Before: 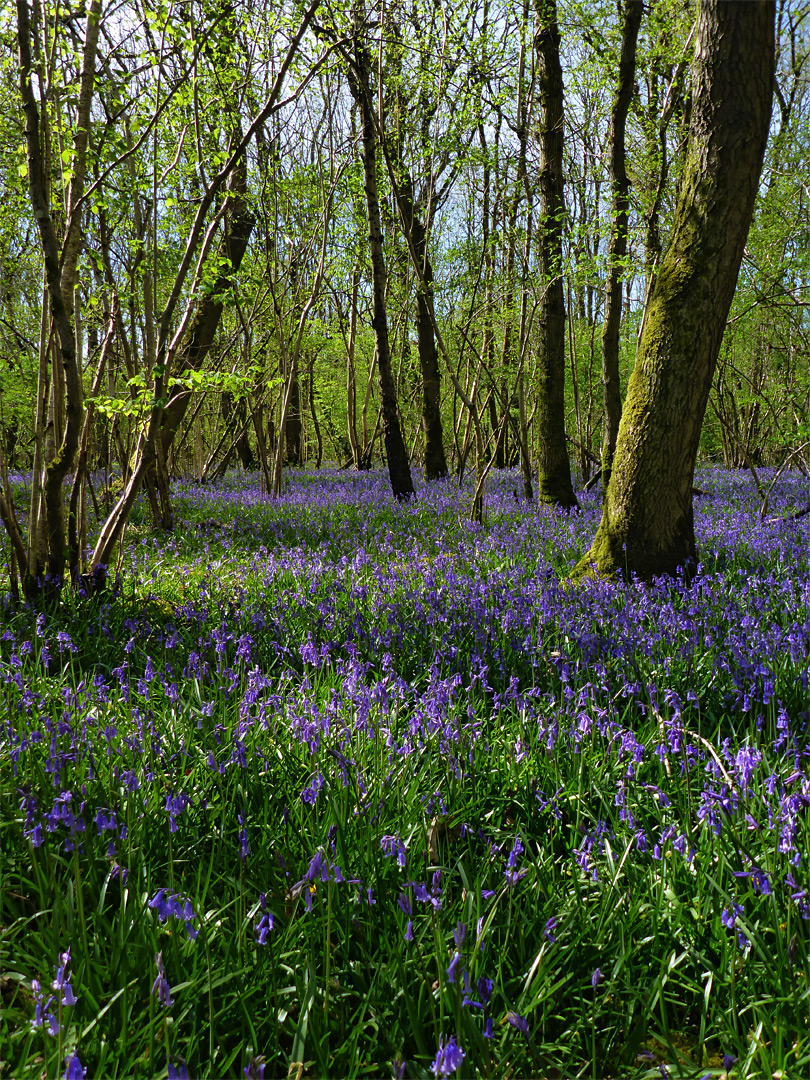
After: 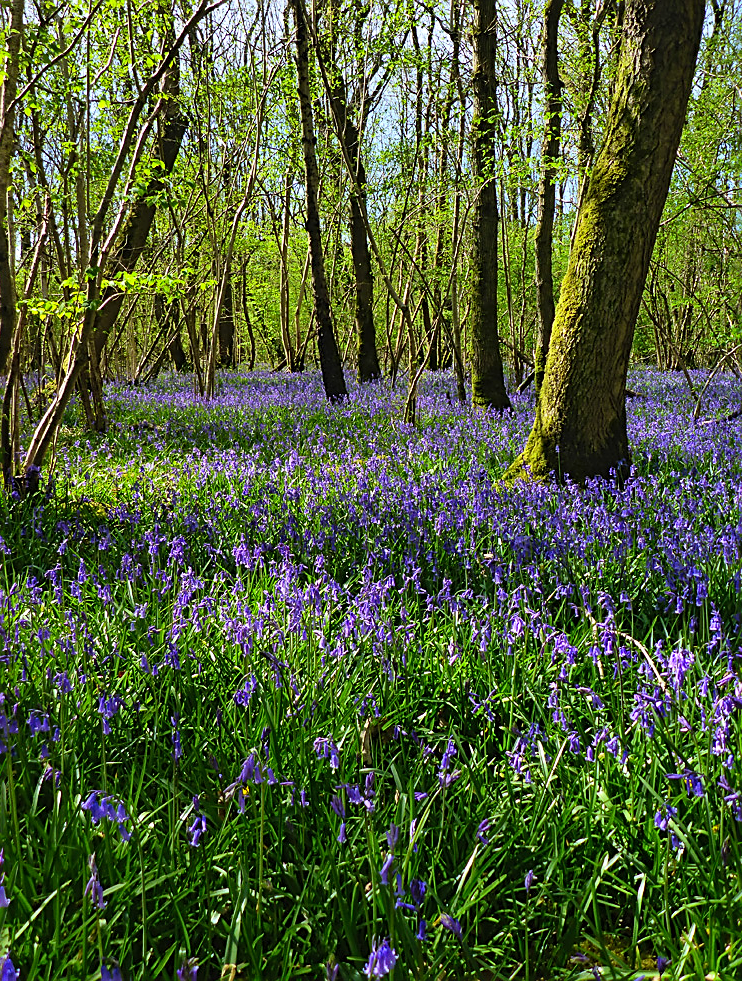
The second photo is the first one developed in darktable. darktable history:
sharpen: on, module defaults
crop and rotate: left 8.281%, top 9.14%
contrast brightness saturation: contrast 0.2, brightness 0.169, saturation 0.225
tone equalizer: edges refinement/feathering 500, mask exposure compensation -1.57 EV, preserve details guided filter
